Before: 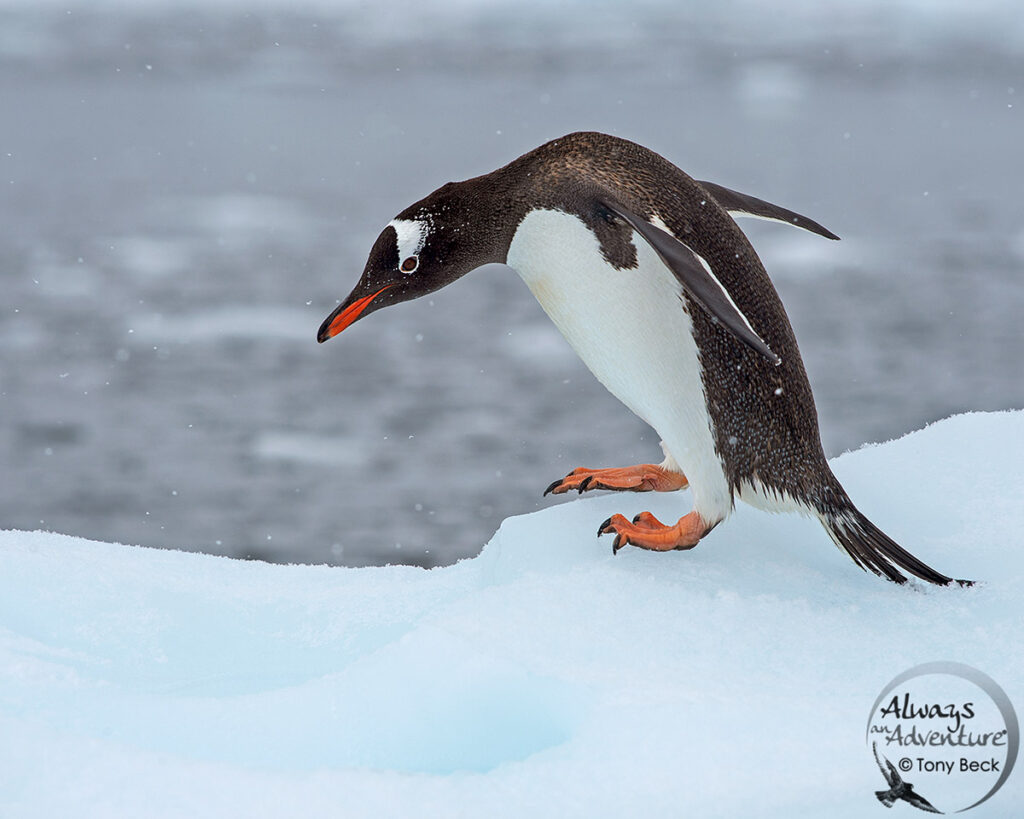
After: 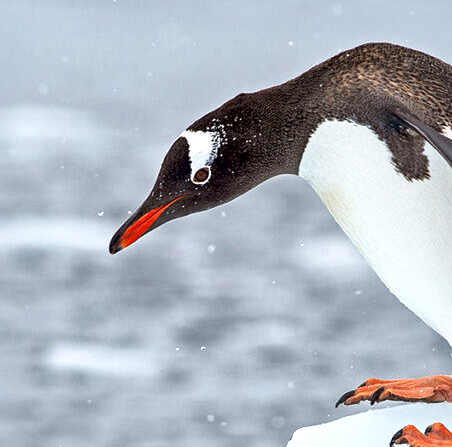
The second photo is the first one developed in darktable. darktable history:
crop: left 20.382%, top 10.901%, right 35.469%, bottom 34.444%
base curve: curves: ch0 [(0, 0) (0.557, 0.834) (1, 1)], preserve colors none
local contrast: mode bilateral grid, contrast 20, coarseness 50, detail 171%, midtone range 0.2
